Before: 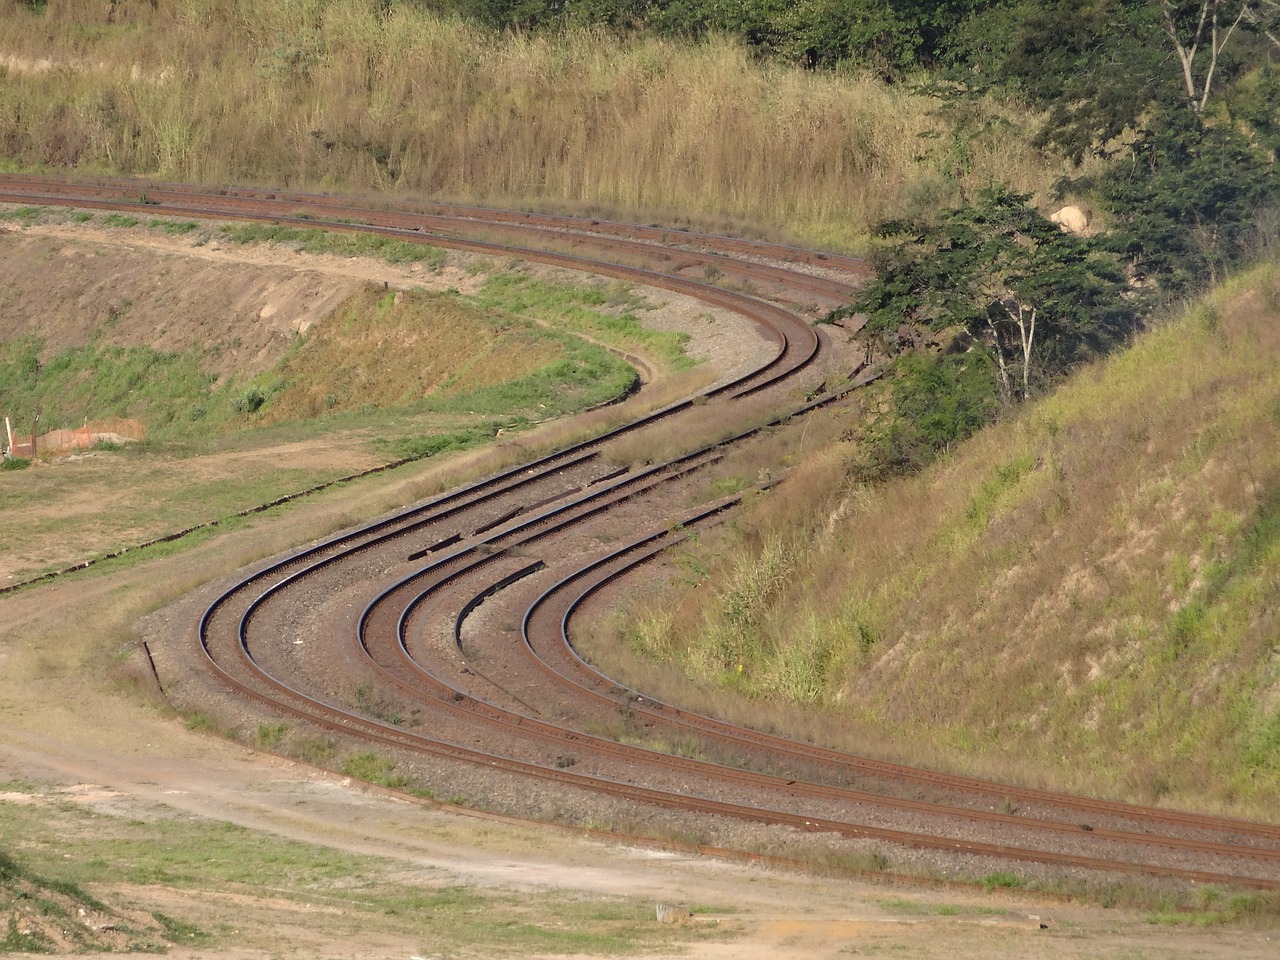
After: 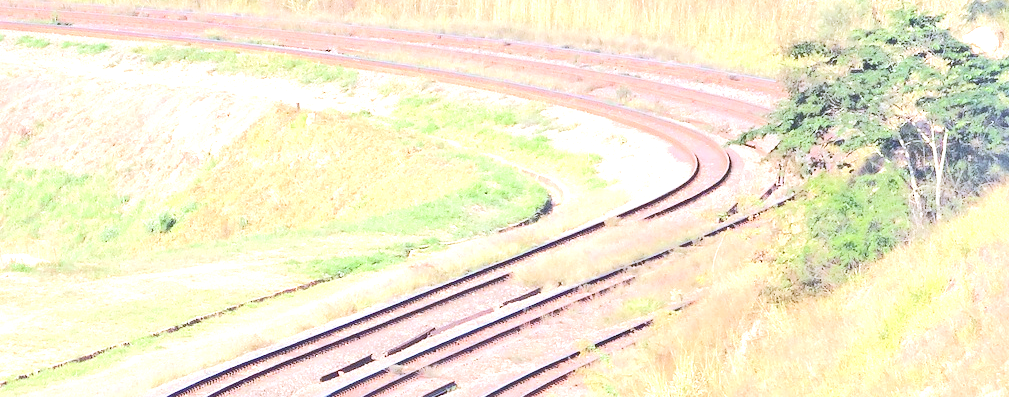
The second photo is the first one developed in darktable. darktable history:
crop: left 6.877%, top 18.684%, right 14.288%, bottom 39.906%
color calibration: illuminant custom, x 0.372, y 0.383, temperature 4279.6 K
exposure: black level correction 0, exposure 1.2 EV, compensate exposure bias true, compensate highlight preservation false
tone equalizer: -8 EV 1.97 EV, -7 EV 1.97 EV, -6 EV 1.98 EV, -5 EV 1.98 EV, -4 EV 1.99 EV, -3 EV 1.48 EV, -2 EV 0.977 EV, -1 EV 0.499 EV, edges refinement/feathering 500, mask exposure compensation -1.57 EV, preserve details no
